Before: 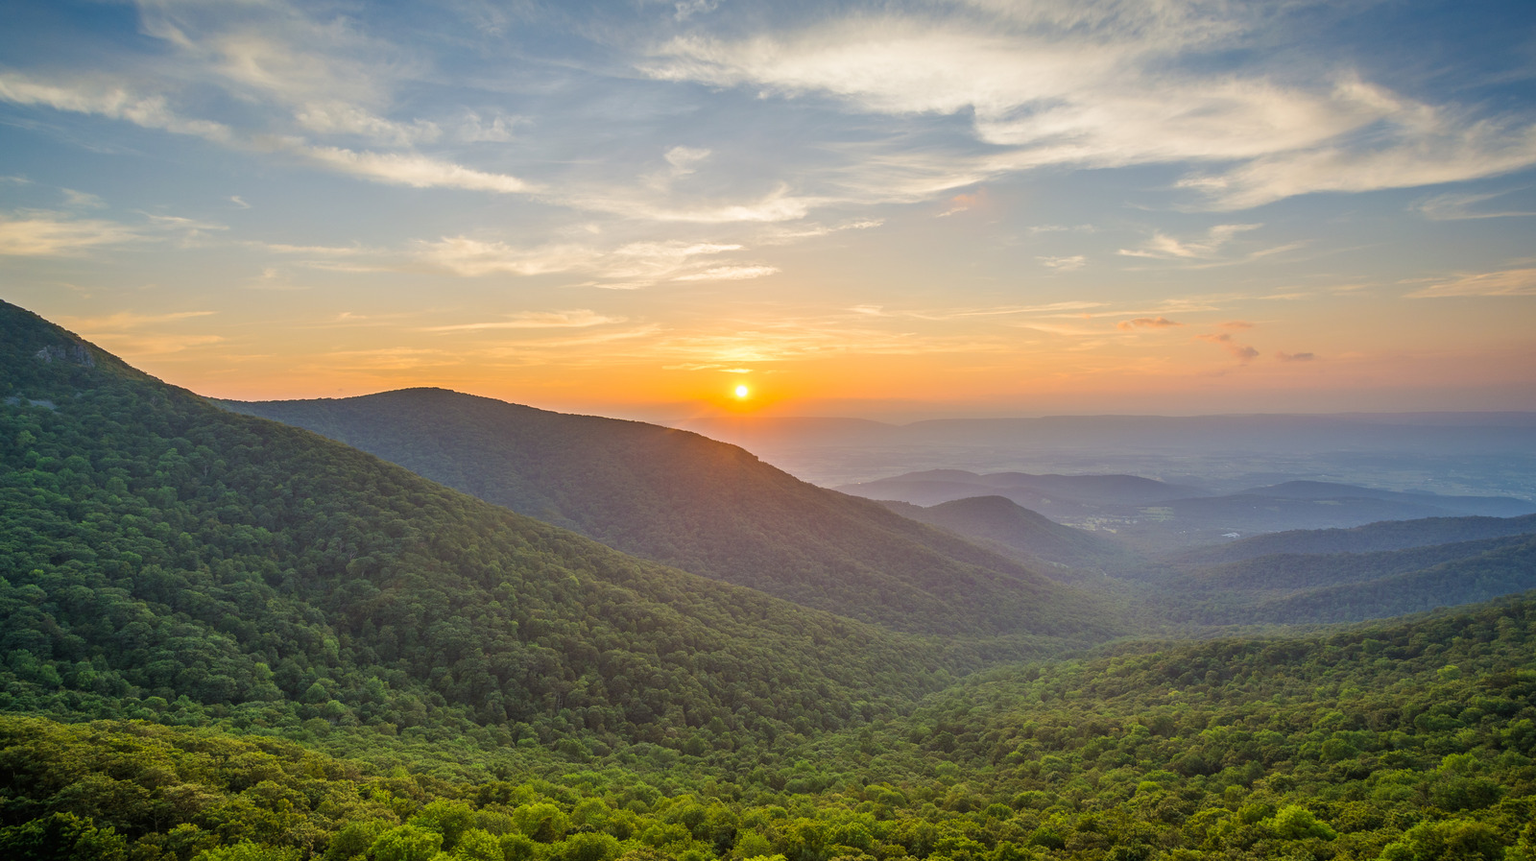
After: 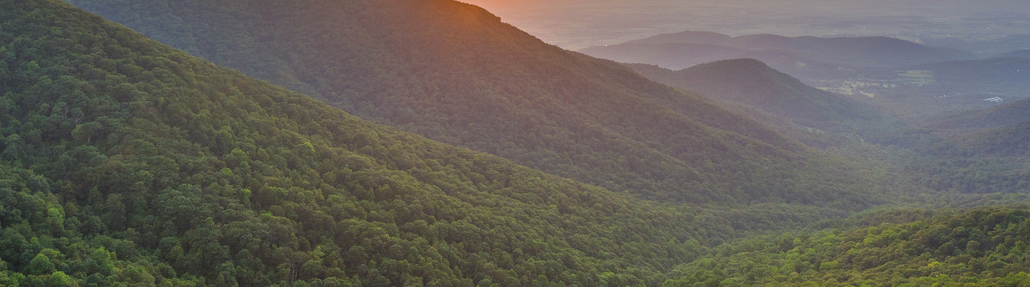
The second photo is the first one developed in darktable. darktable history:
crop: left 18.091%, top 51.13%, right 17.525%, bottom 16.85%
vibrance: vibrance 60%
